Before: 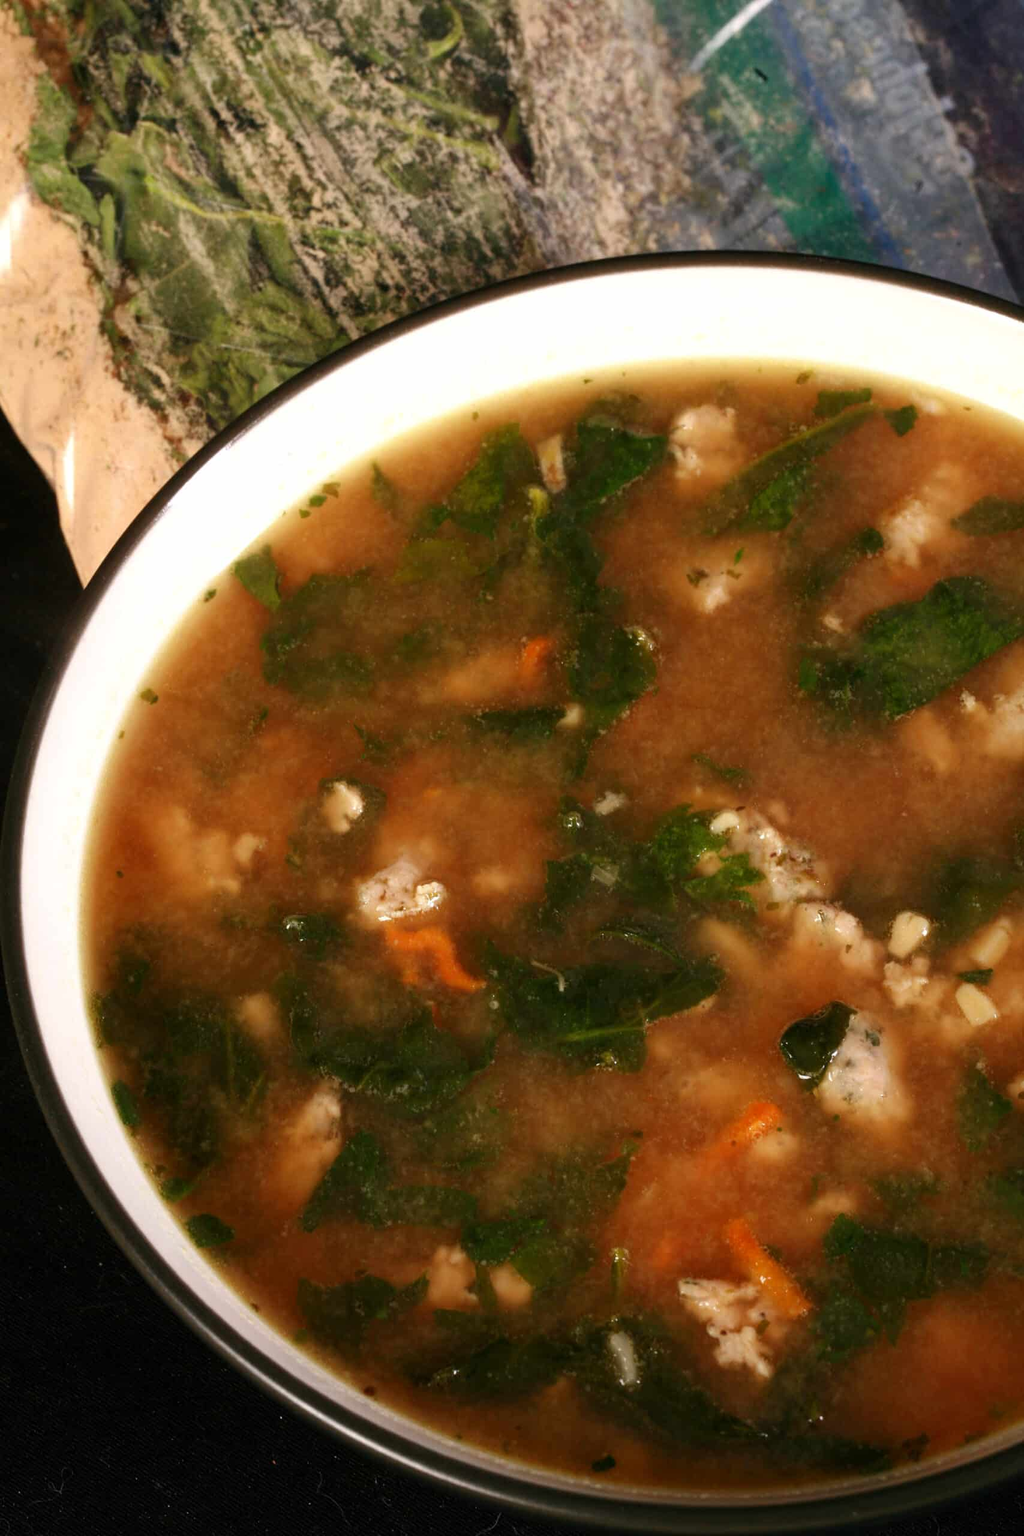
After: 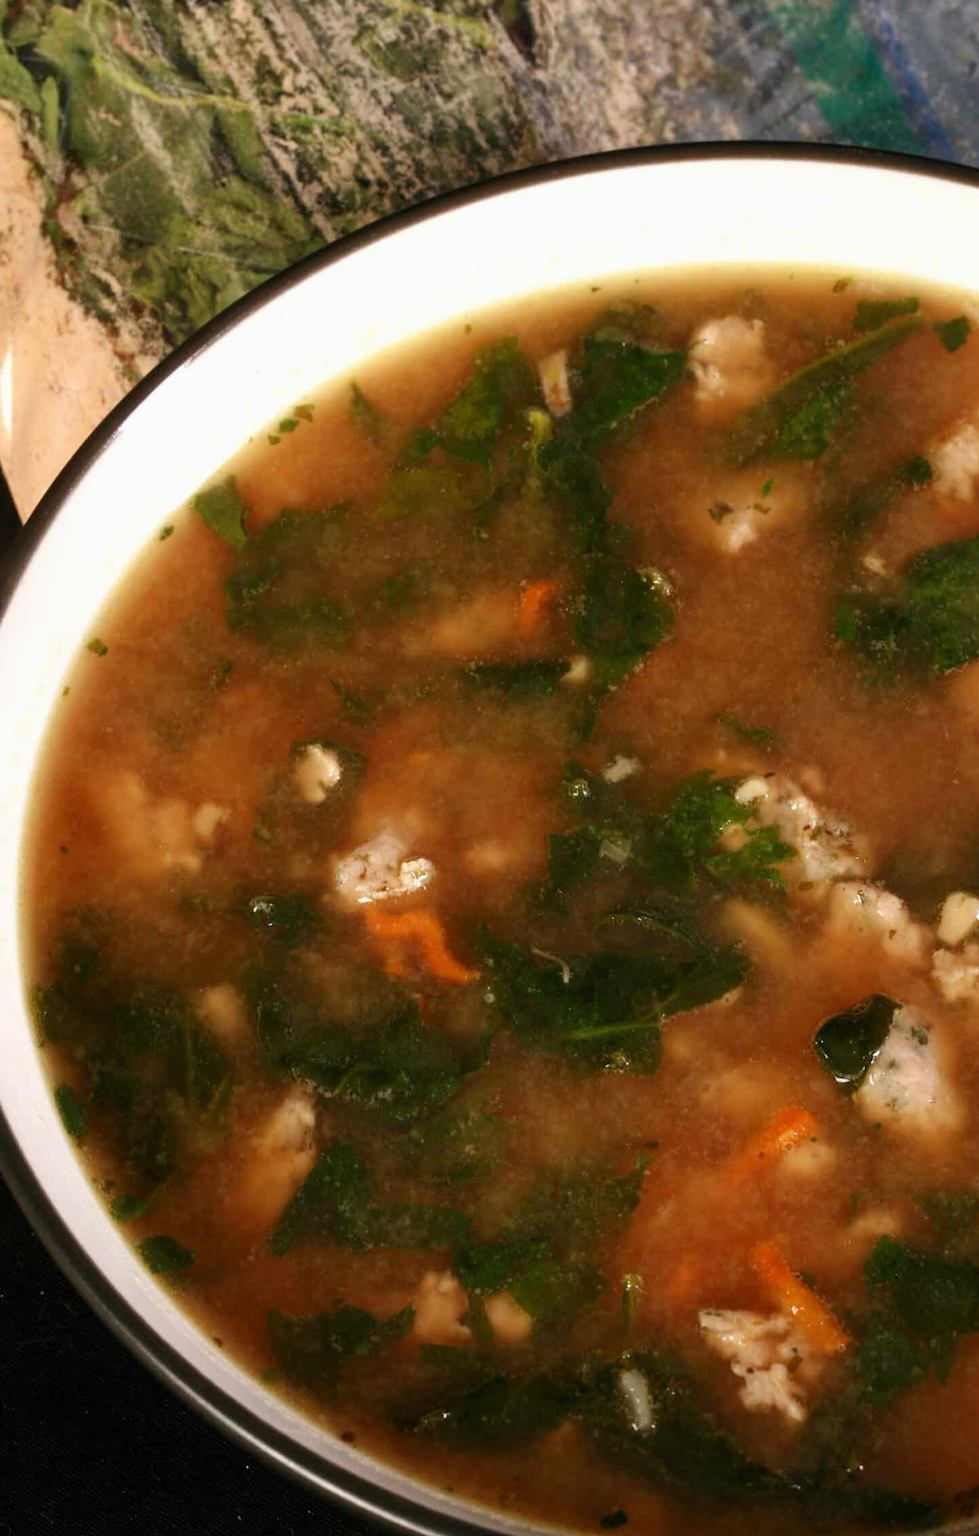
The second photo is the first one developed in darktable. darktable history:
exposure: exposure -0.04 EV, compensate highlight preservation false
crop: left 6.256%, top 8.261%, right 9.54%, bottom 3.728%
